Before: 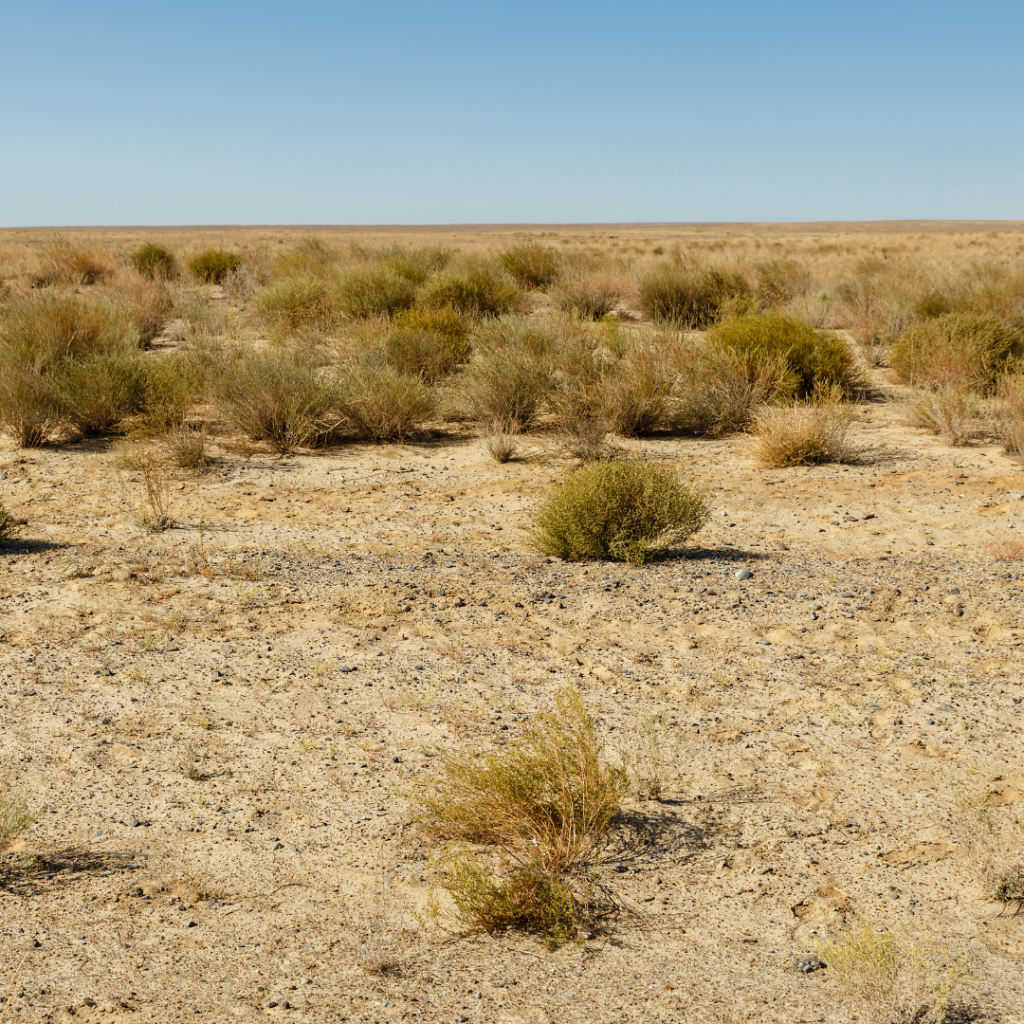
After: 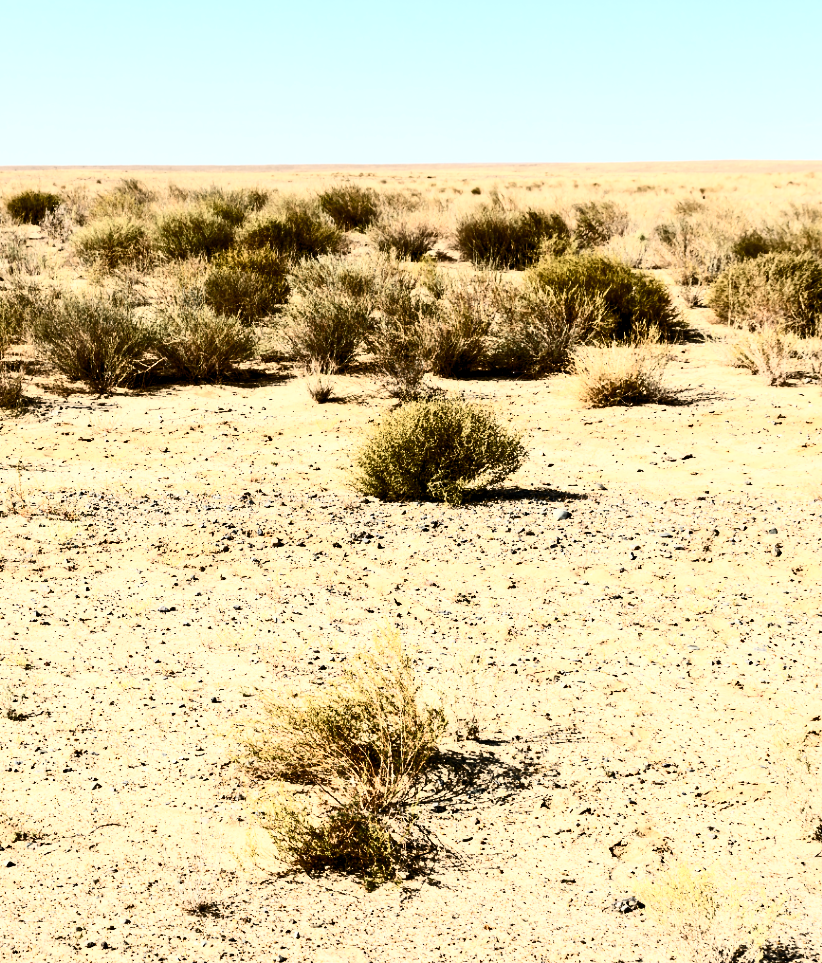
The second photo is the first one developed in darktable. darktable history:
contrast brightness saturation: contrast 0.924, brightness 0.202
tone equalizer: on, module defaults
levels: levels [0.026, 0.507, 0.987]
crop and rotate: left 17.854%, top 5.922%, right 1.837%
